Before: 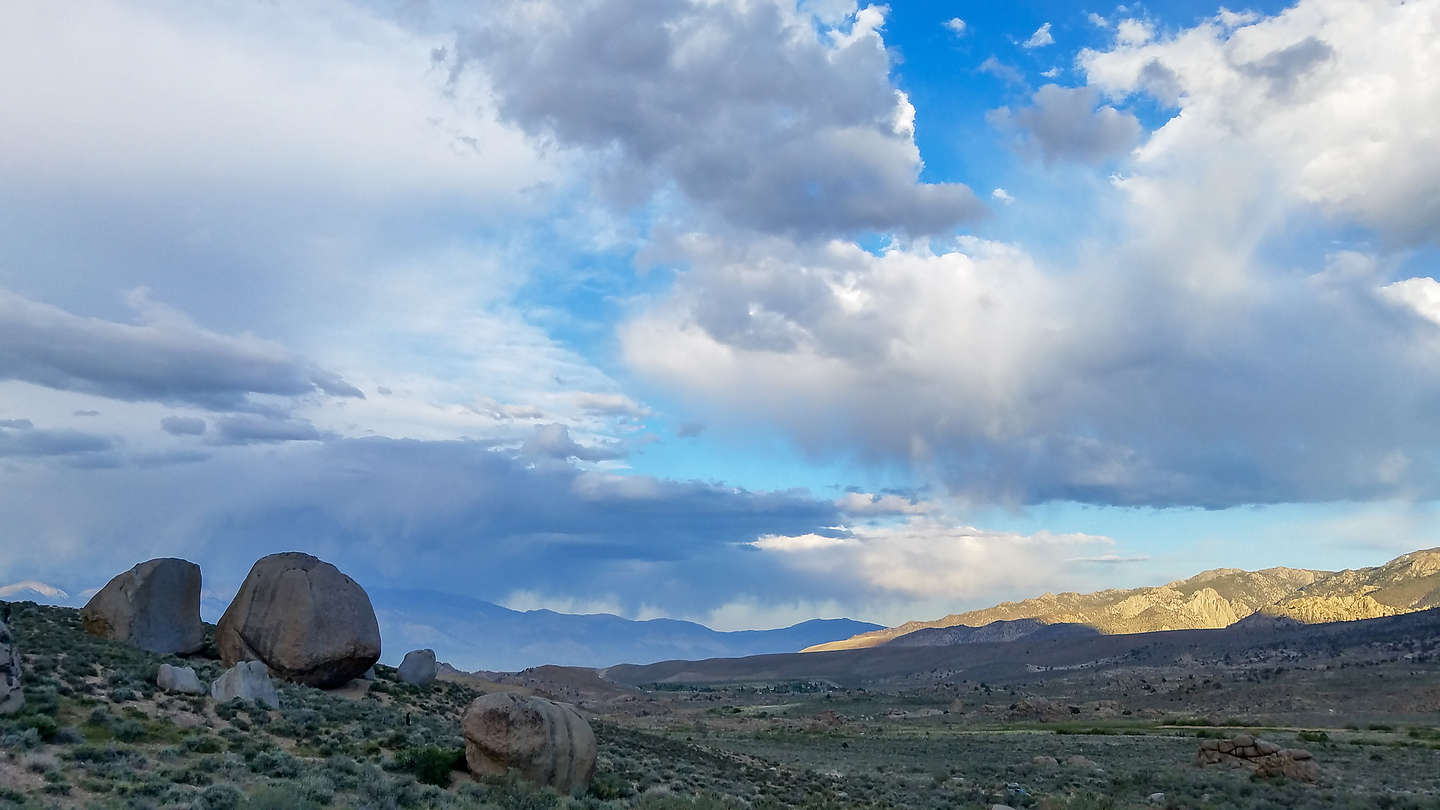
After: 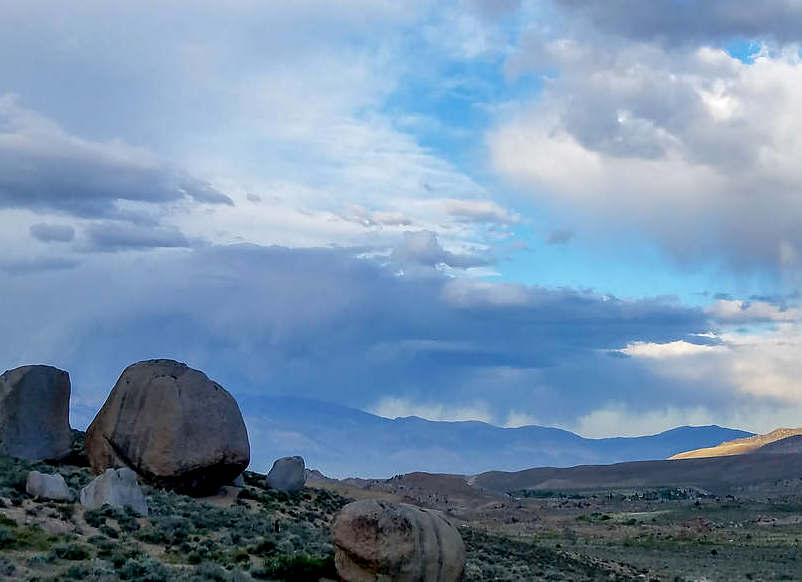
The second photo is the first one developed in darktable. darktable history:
crop: left 9.163%, top 23.873%, right 35.12%, bottom 4.187%
exposure: black level correction 0.011, compensate exposure bias true, compensate highlight preservation false
